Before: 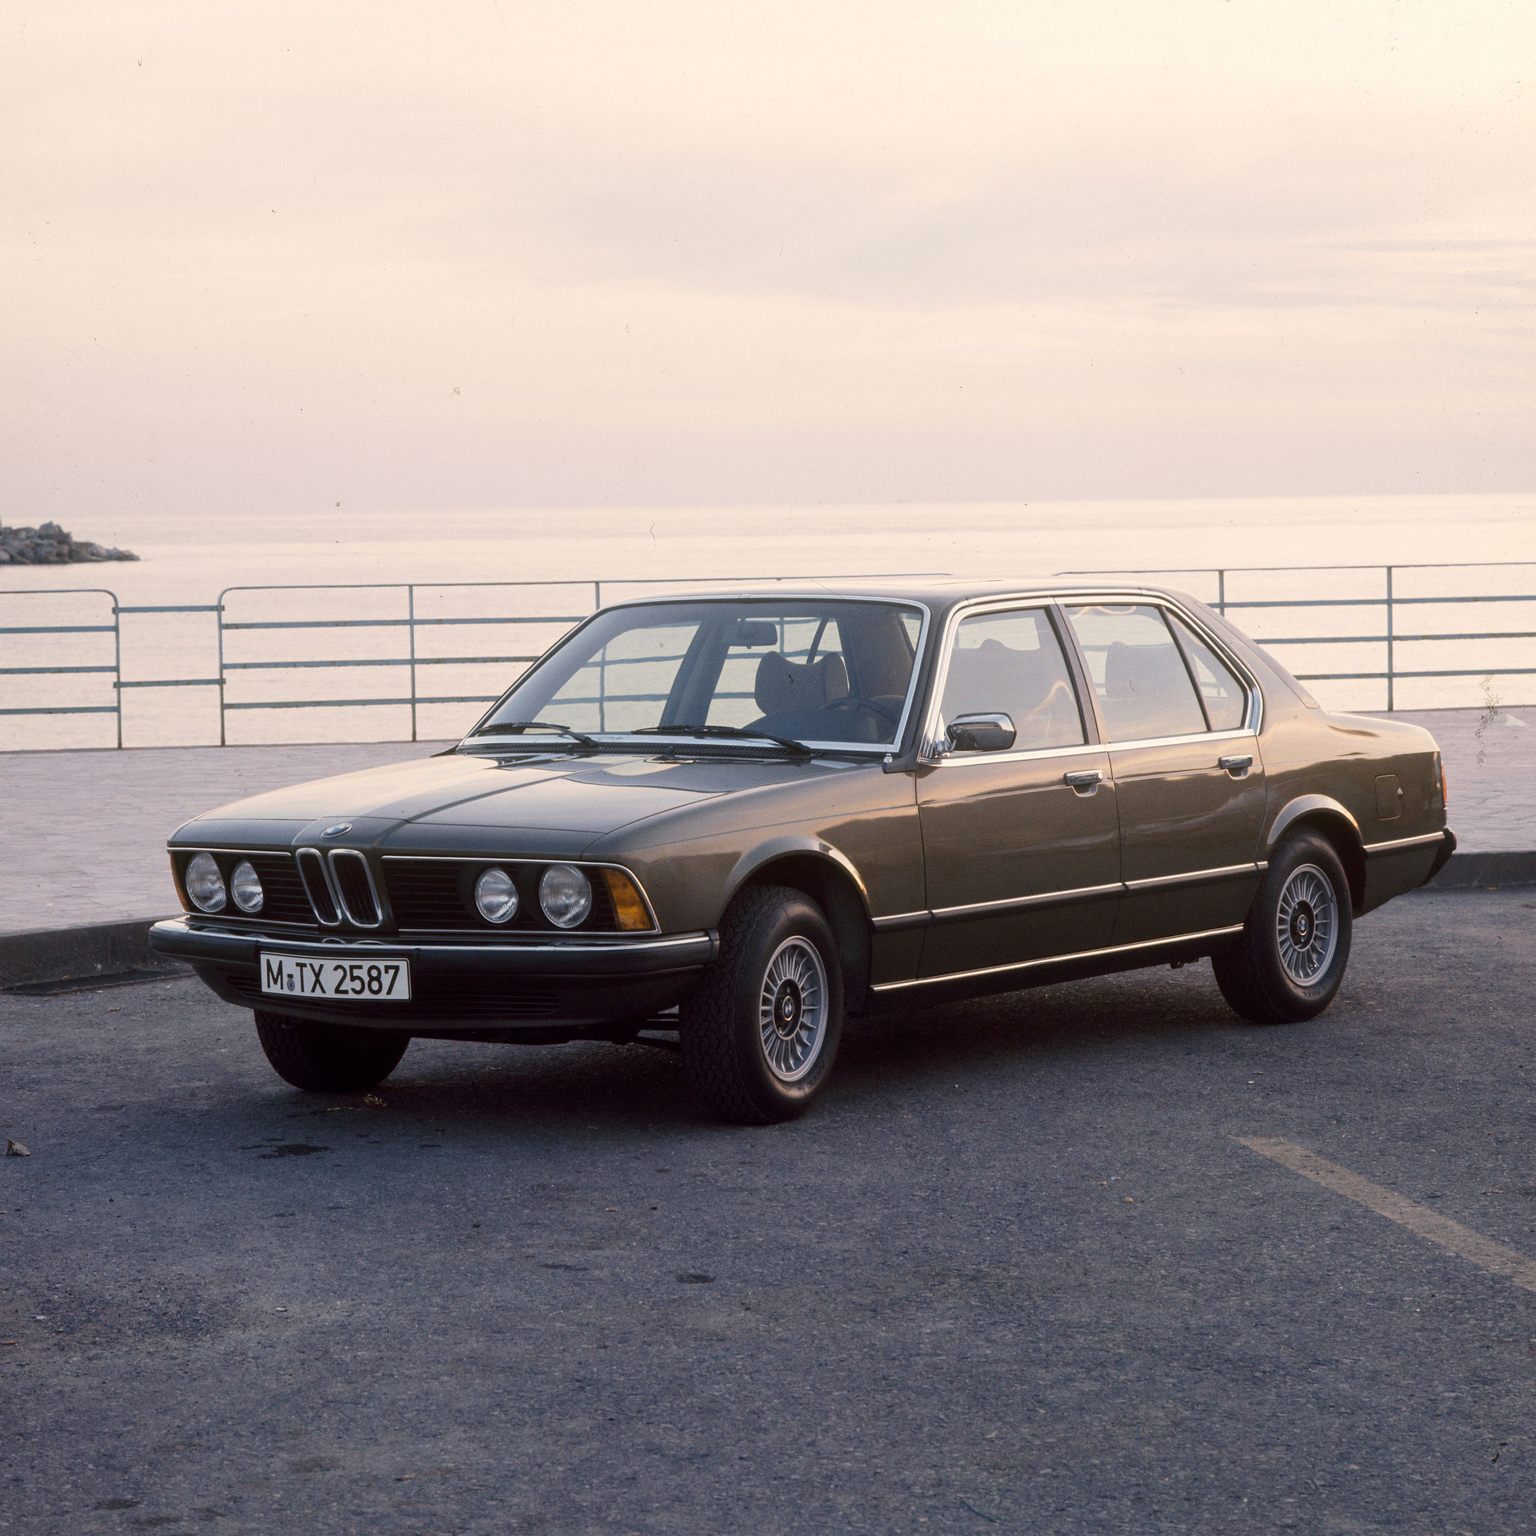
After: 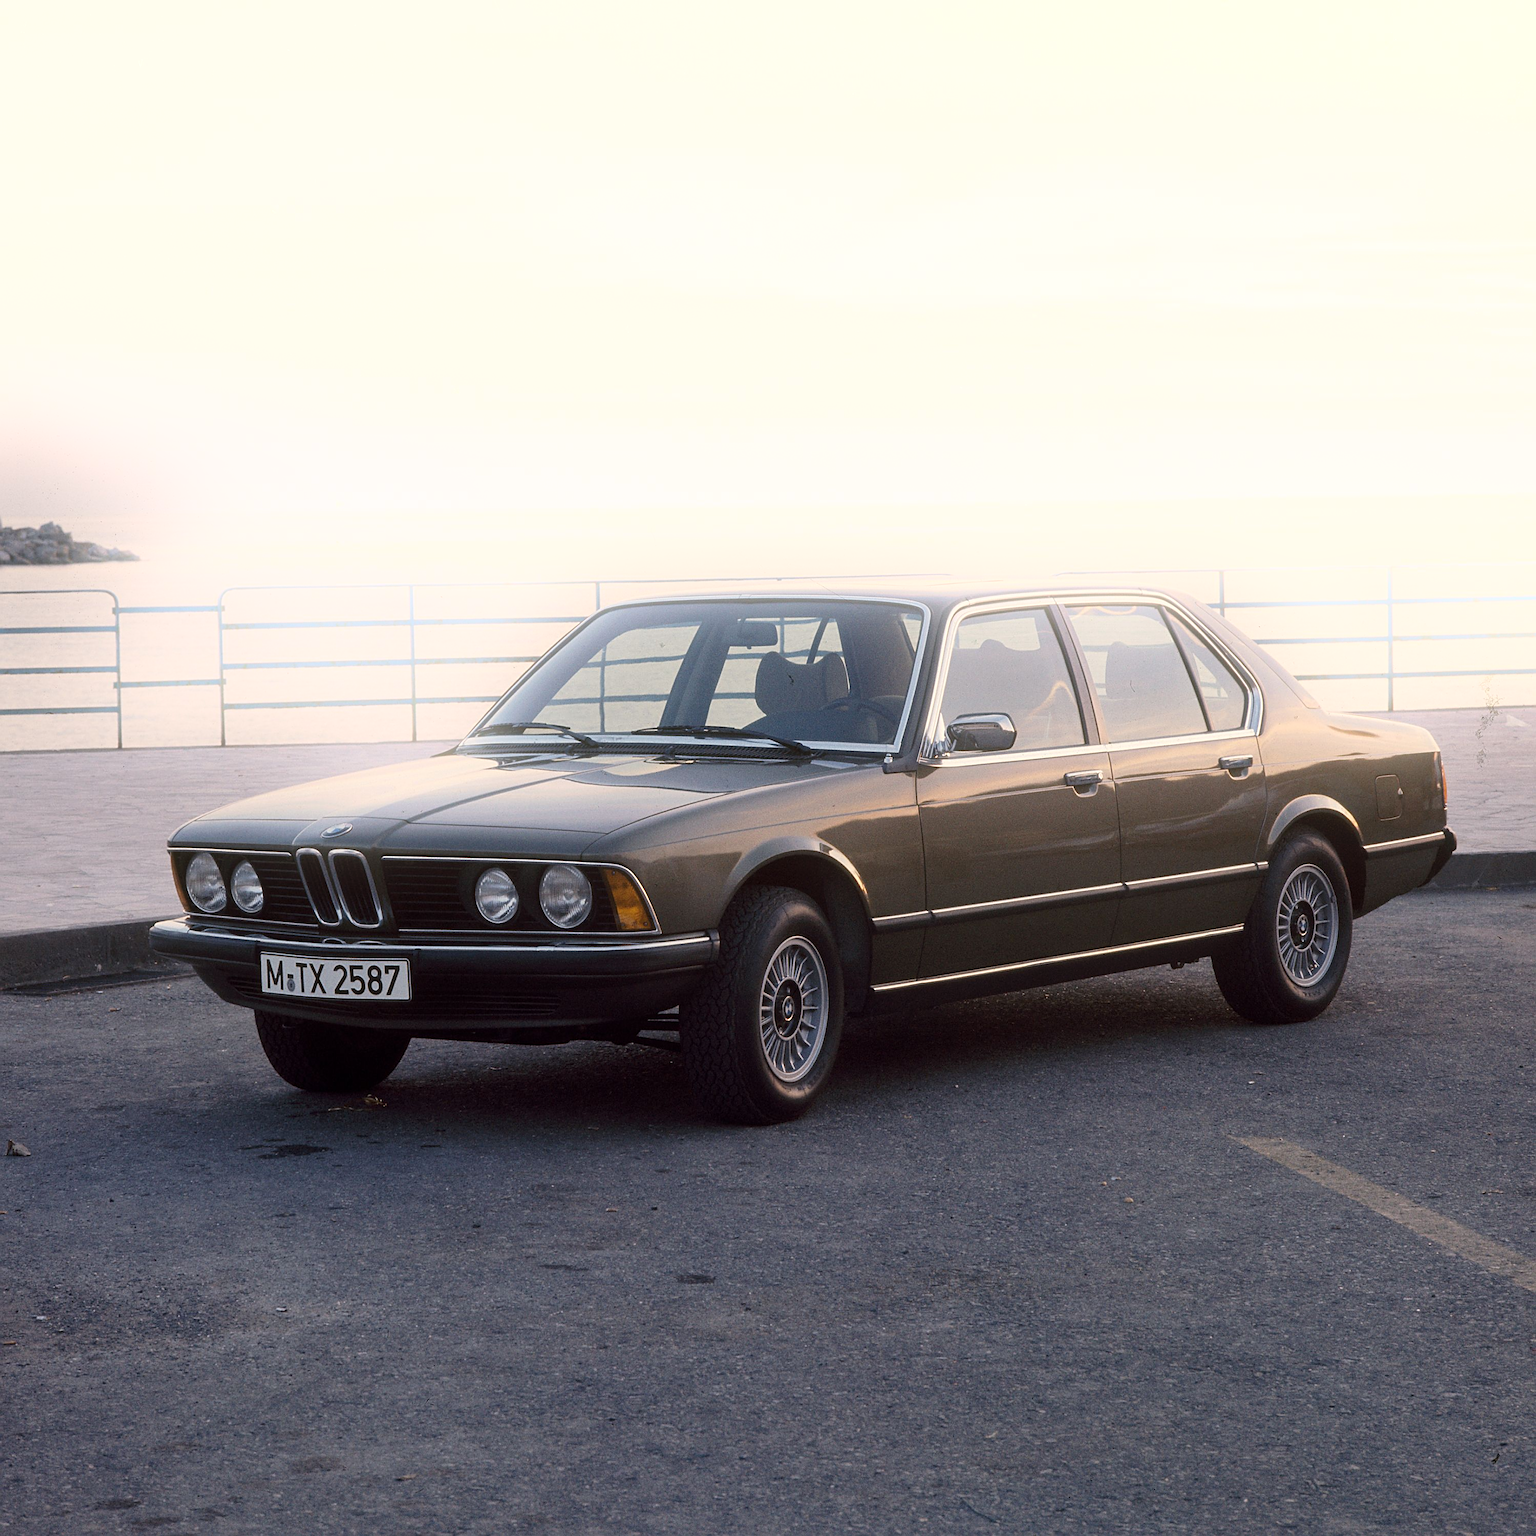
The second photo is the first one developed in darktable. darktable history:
bloom: size 16%, threshold 98%, strength 20%
sharpen: on, module defaults
